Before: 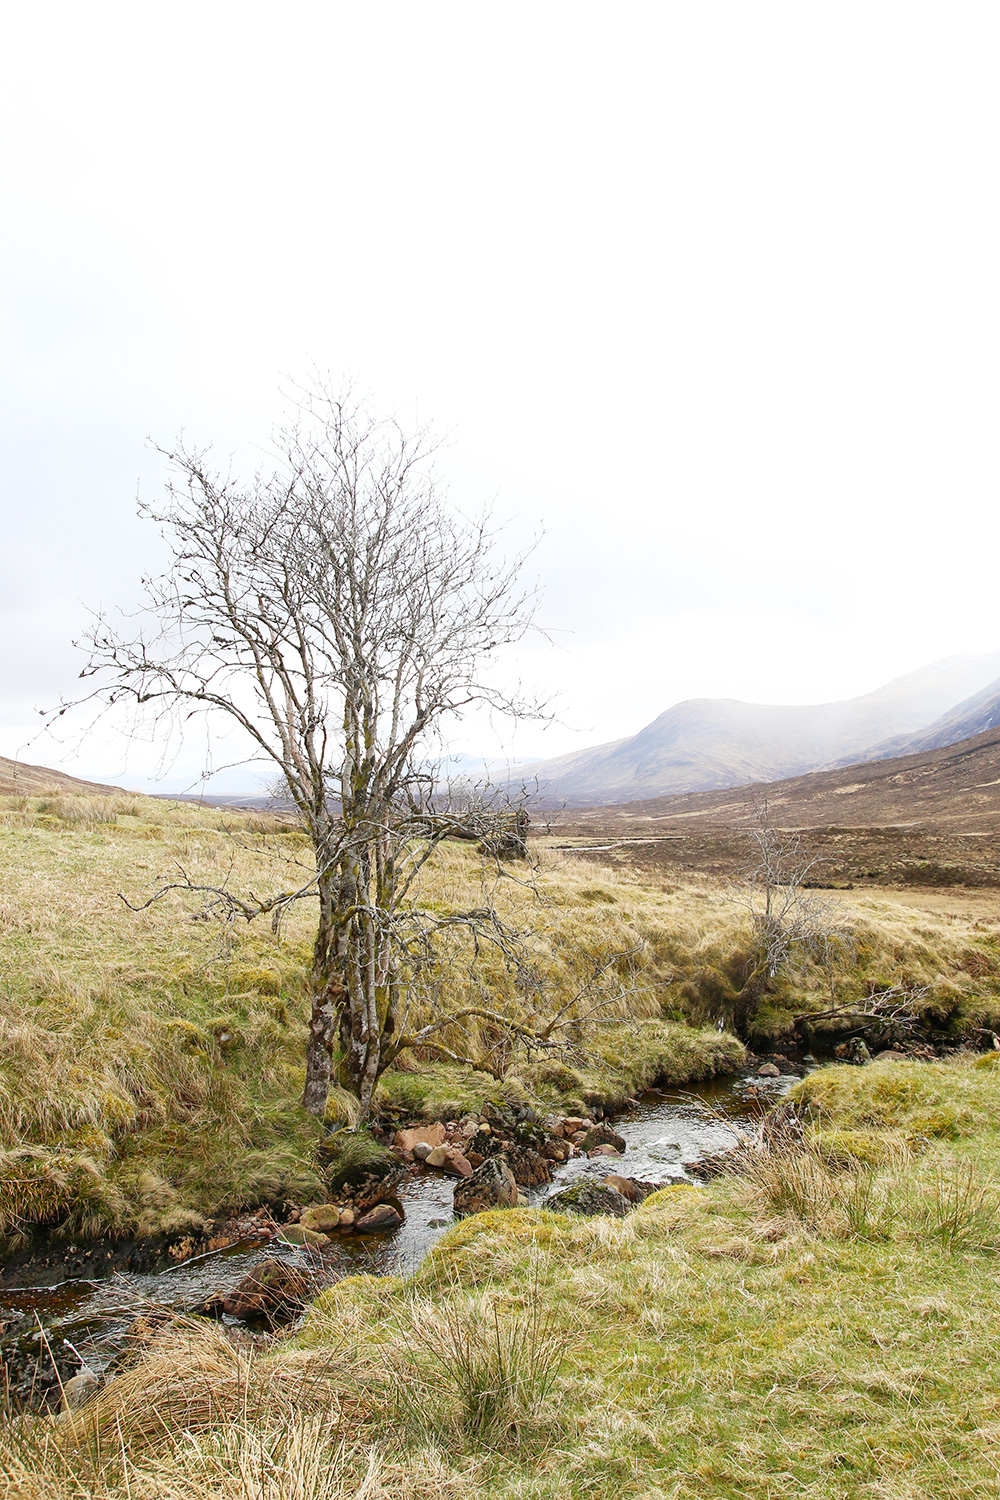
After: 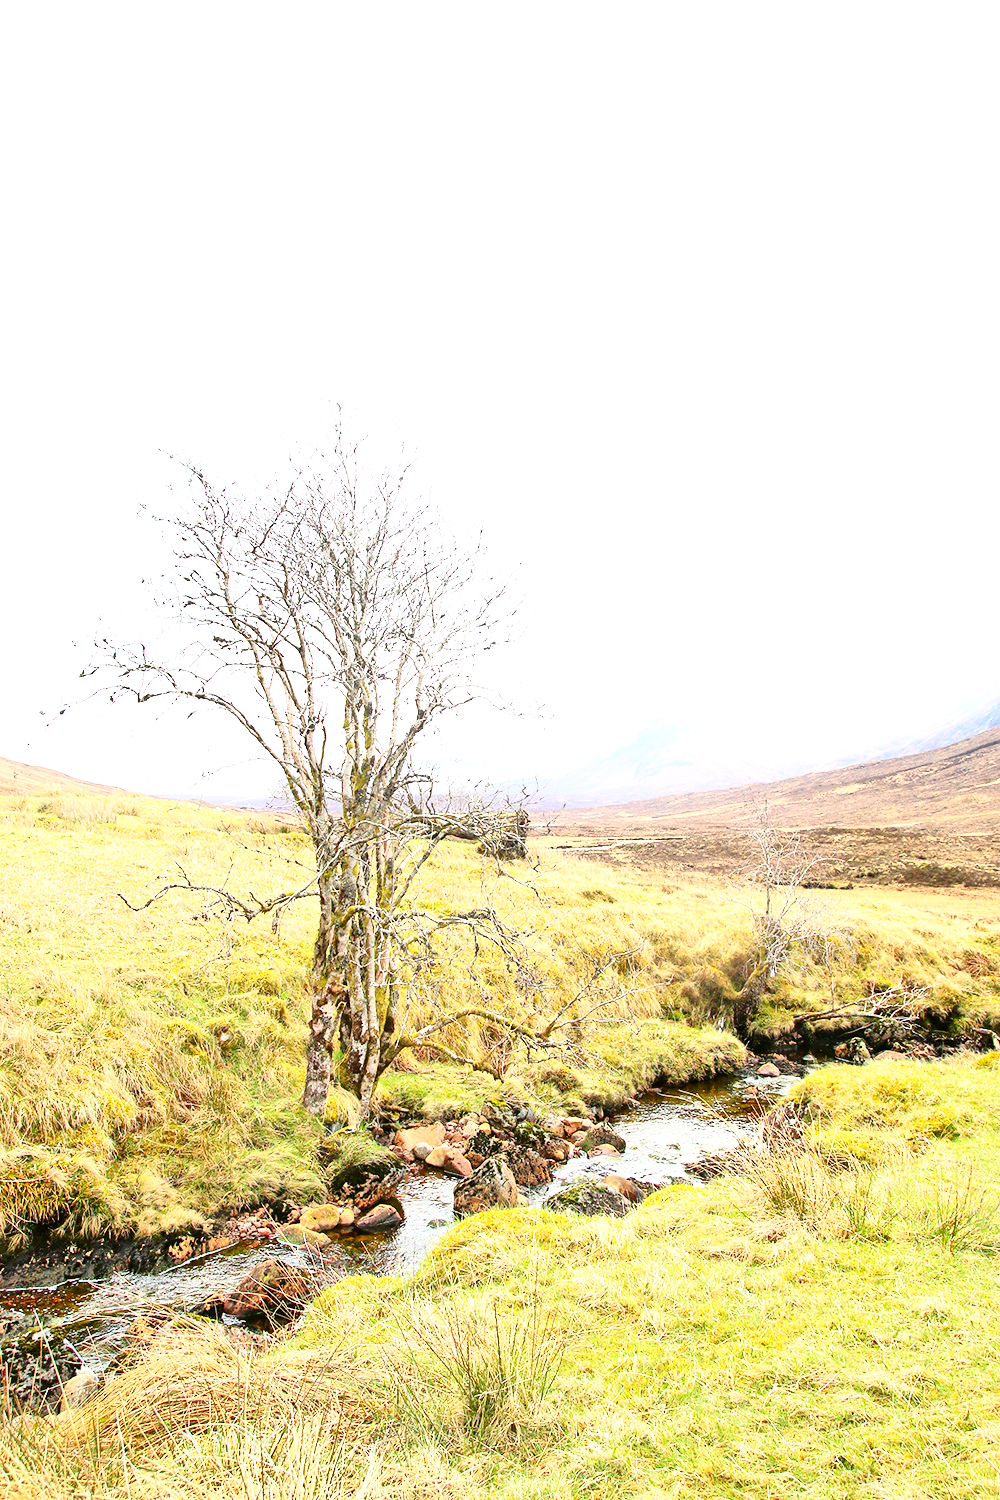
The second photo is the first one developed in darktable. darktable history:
exposure: black level correction 0, exposure 0.7 EV, compensate exposure bias true, compensate highlight preservation false
contrast brightness saturation: contrast 0.4, brightness 0.1, saturation 0.21
tone equalizer: -7 EV 0.15 EV, -6 EV 0.6 EV, -5 EV 1.15 EV, -4 EV 1.33 EV, -3 EV 1.15 EV, -2 EV 0.6 EV, -1 EV 0.15 EV, mask exposure compensation -0.5 EV
